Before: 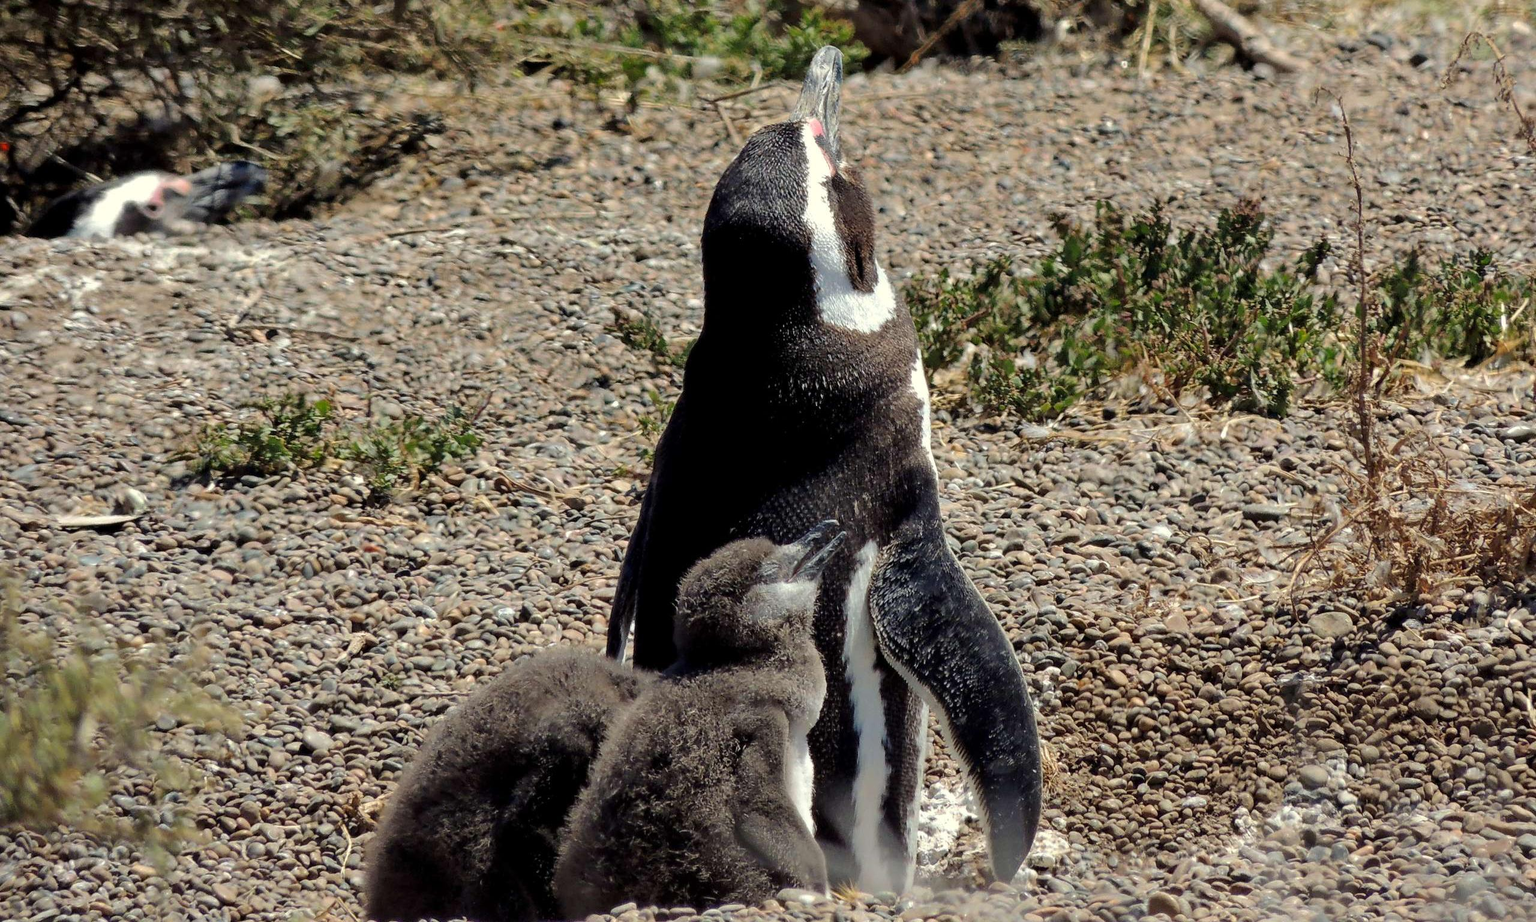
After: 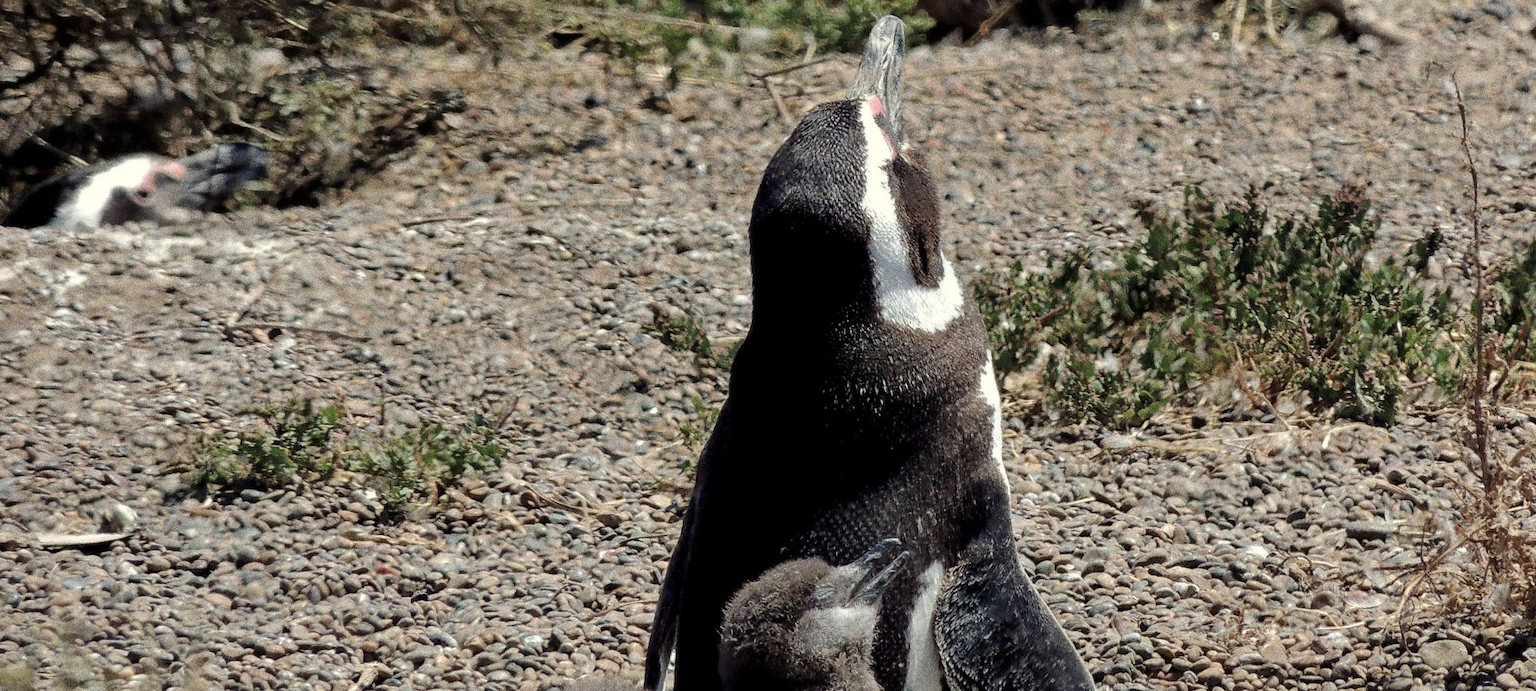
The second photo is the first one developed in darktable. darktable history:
grain: coarseness 10.62 ISO, strength 55.56%
crop: left 1.509%, top 3.452%, right 7.696%, bottom 28.452%
color balance: input saturation 80.07%
